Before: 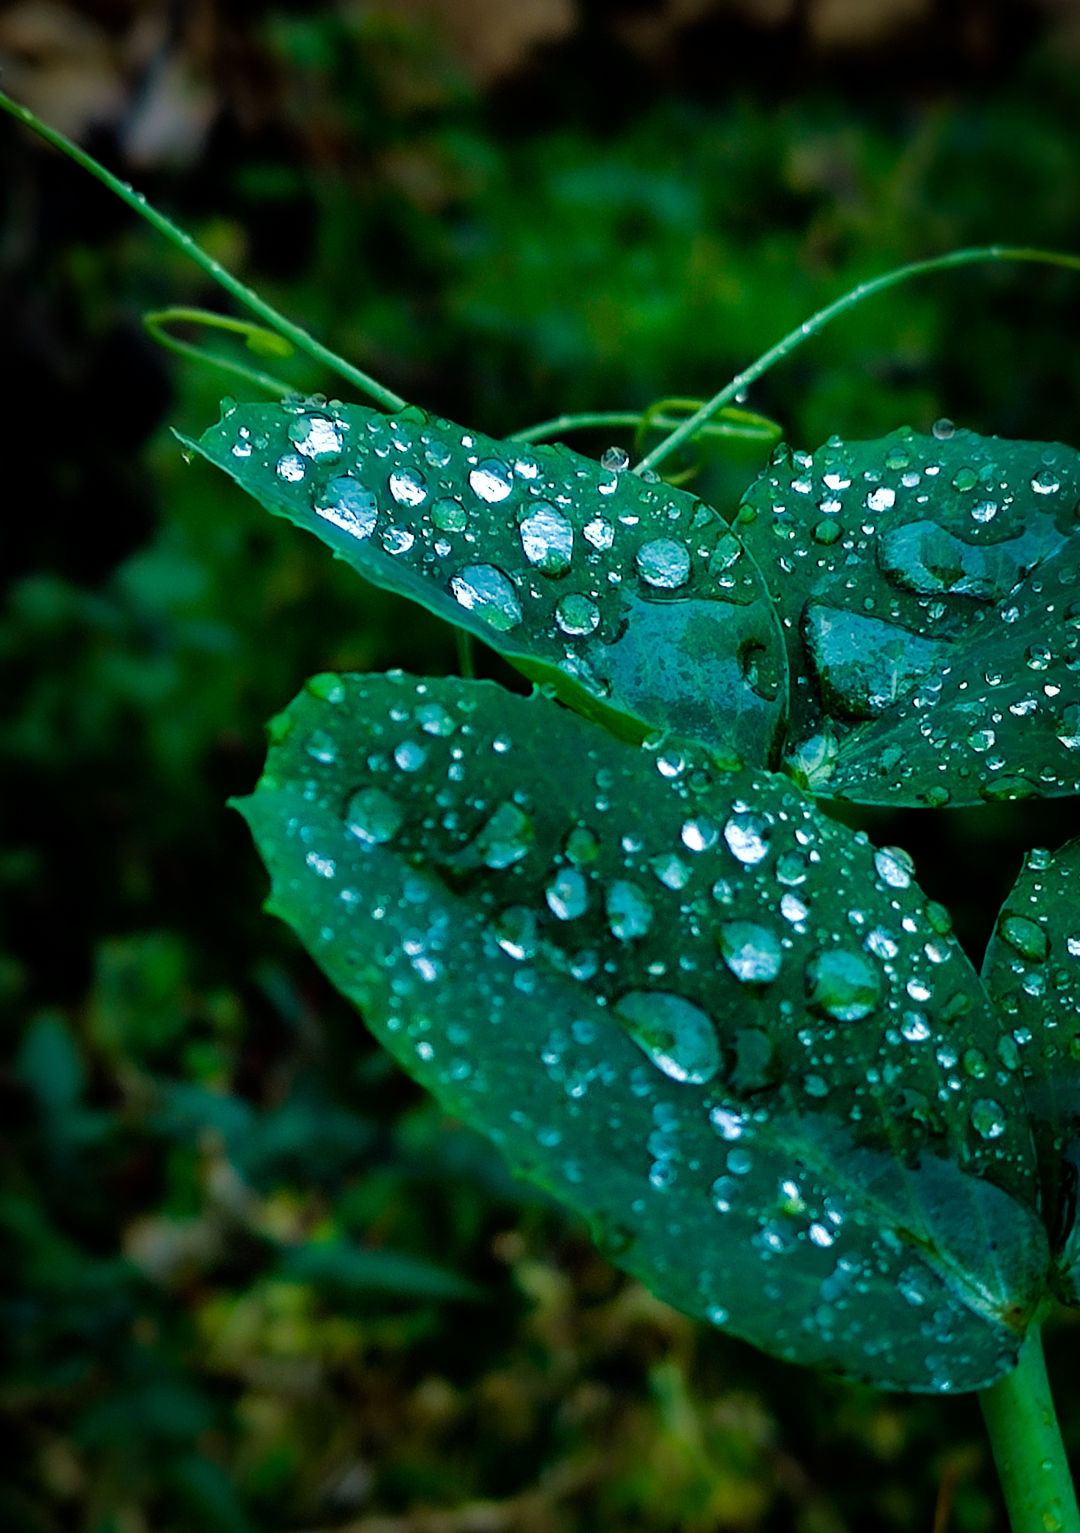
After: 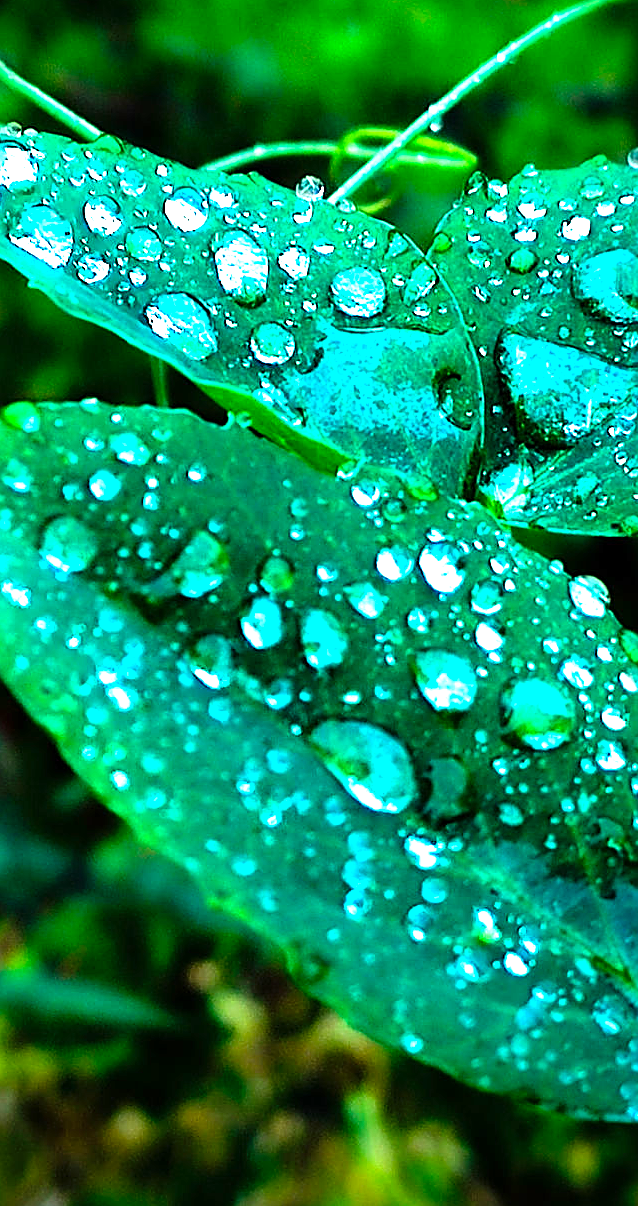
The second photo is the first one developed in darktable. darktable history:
levels: levels [0, 0.281, 0.562]
sharpen: on, module defaults
crop and rotate: left 28.256%, top 17.734%, right 12.656%, bottom 3.573%
